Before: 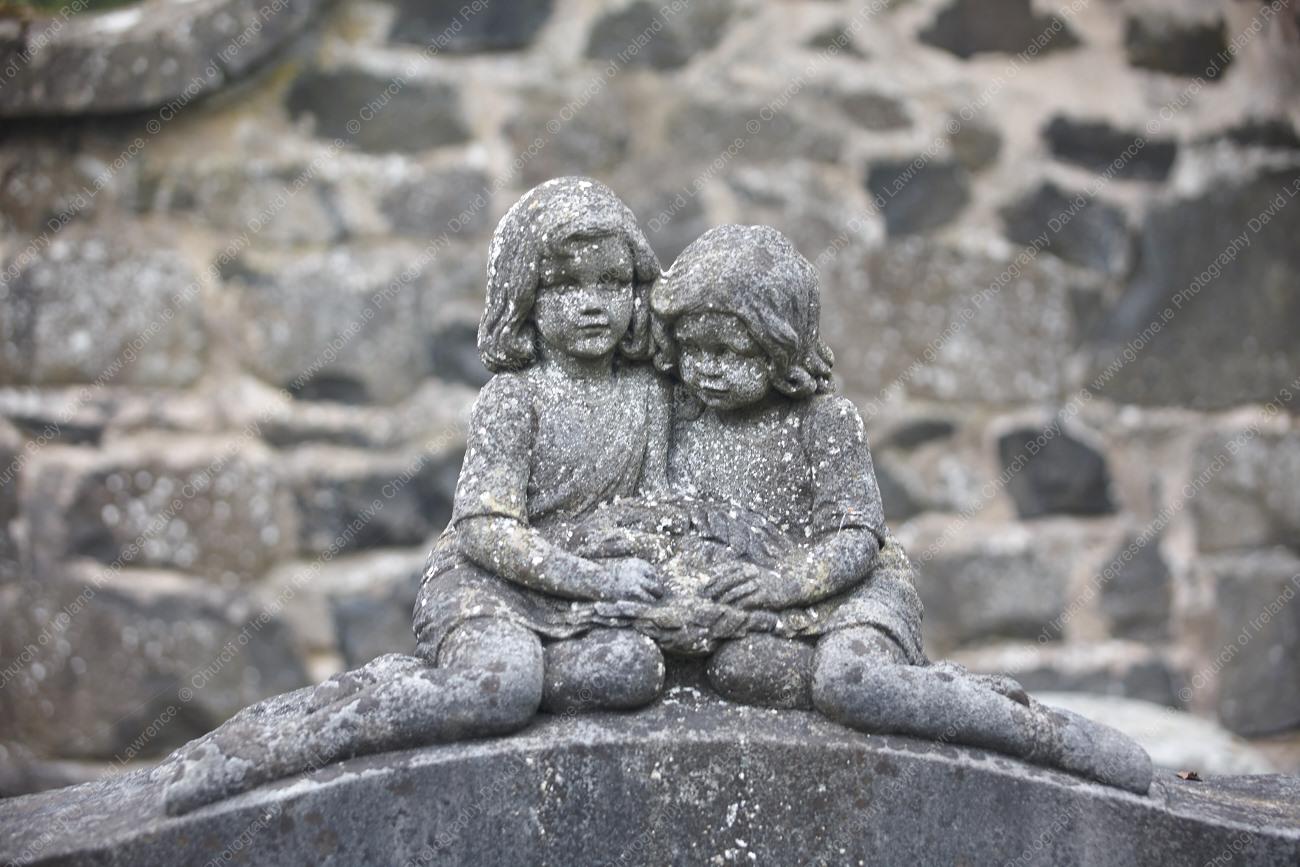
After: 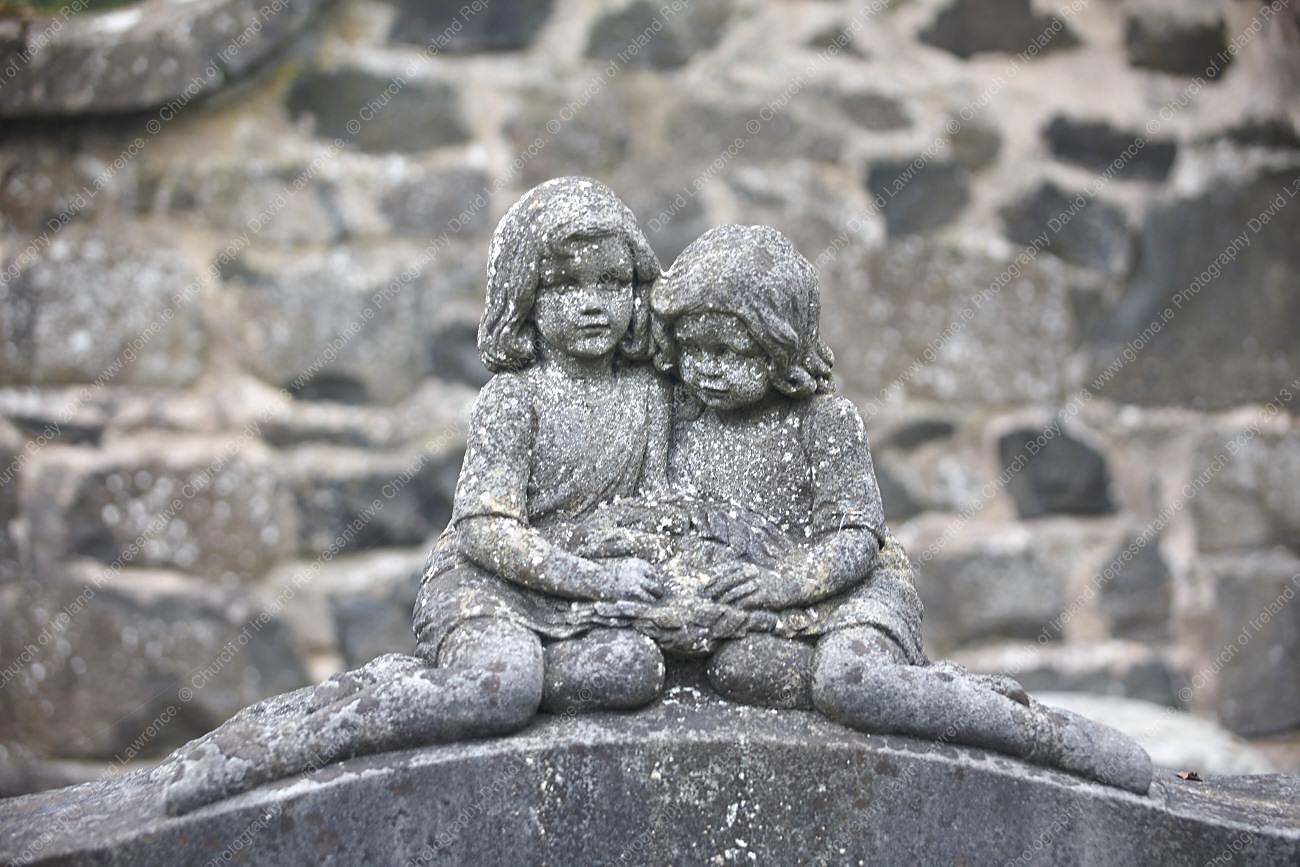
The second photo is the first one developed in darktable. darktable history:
sharpen: radius 1.559, amount 0.373, threshold 1.271
exposure: exposure 0.127 EV, compensate highlight preservation false
